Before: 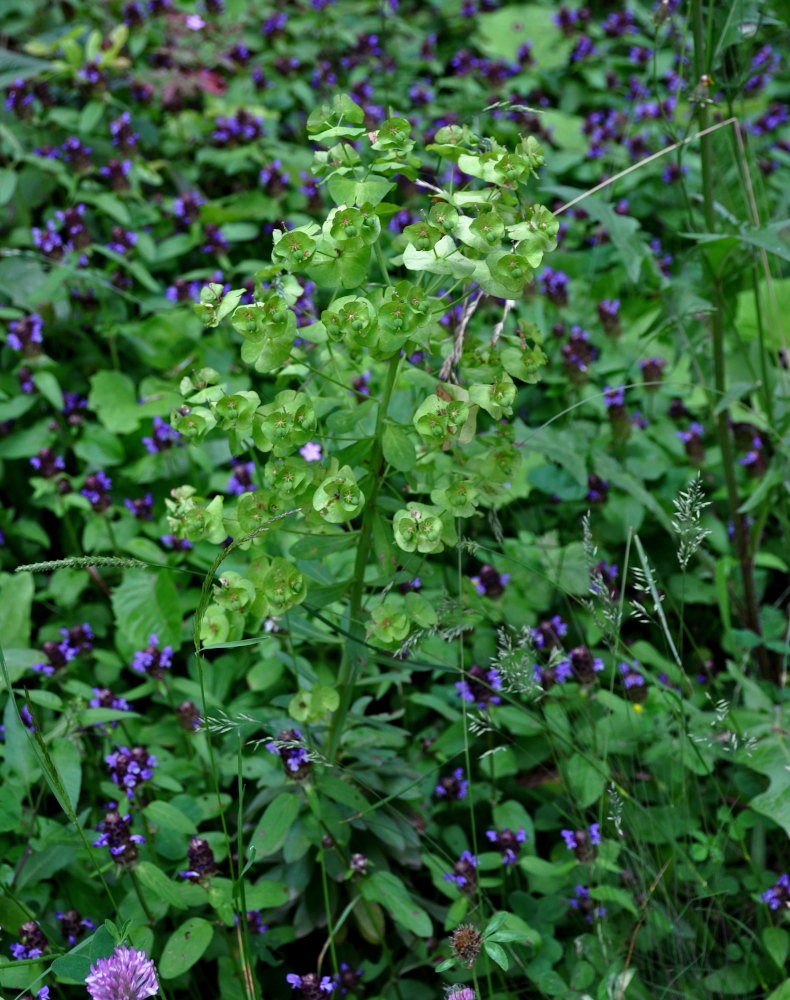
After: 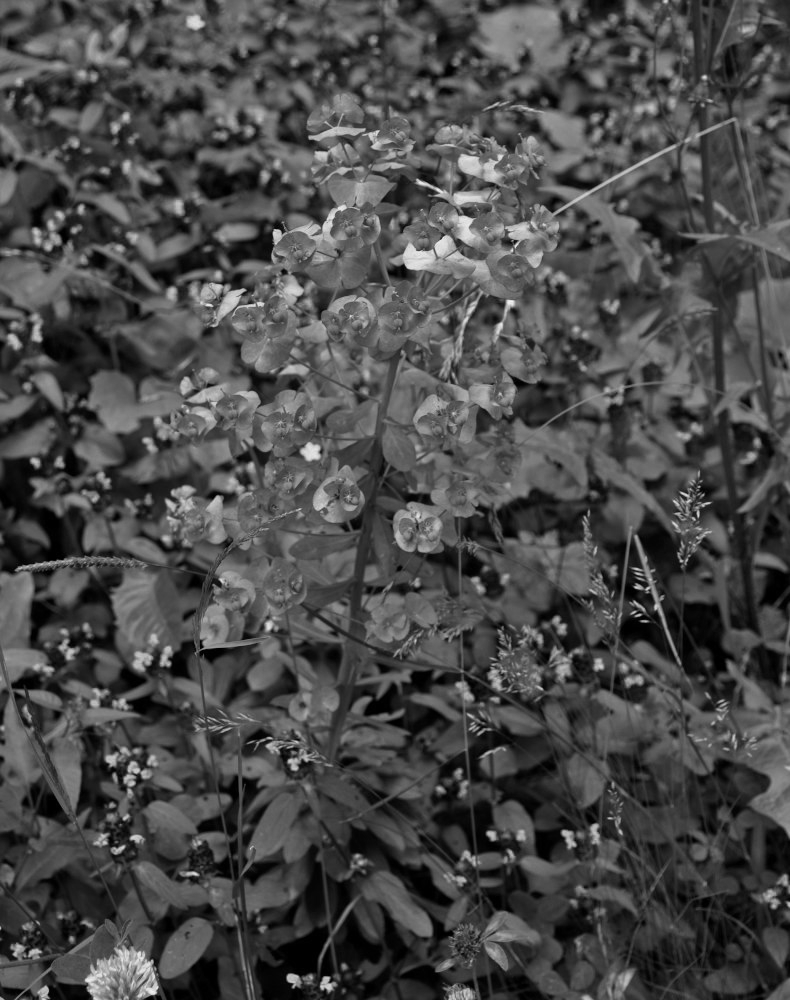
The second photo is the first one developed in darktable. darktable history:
color calibration: output gray [0.253, 0.26, 0.487, 0], illuminant same as pipeline (D50), adaptation XYZ, x 0.347, y 0.358, temperature 5007.39 K
